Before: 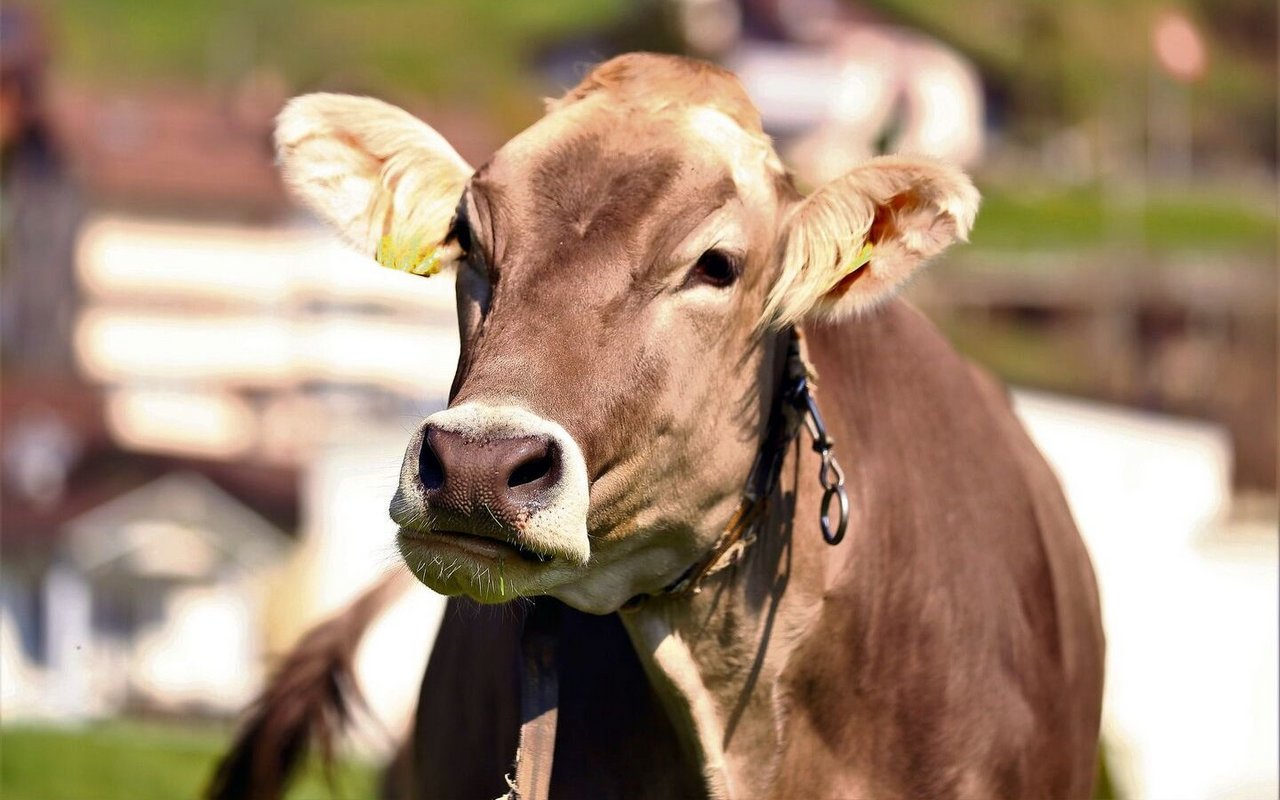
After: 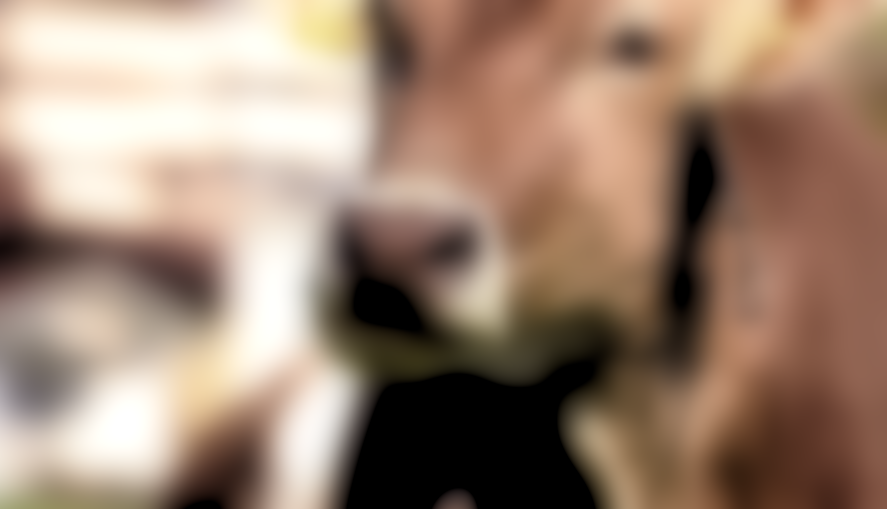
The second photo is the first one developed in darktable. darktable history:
lowpass: radius 16, unbound 0
crop: left 6.488%, top 27.668%, right 24.183%, bottom 8.656%
rgb levels: levels [[0.034, 0.472, 0.904], [0, 0.5, 1], [0, 0.5, 1]]
